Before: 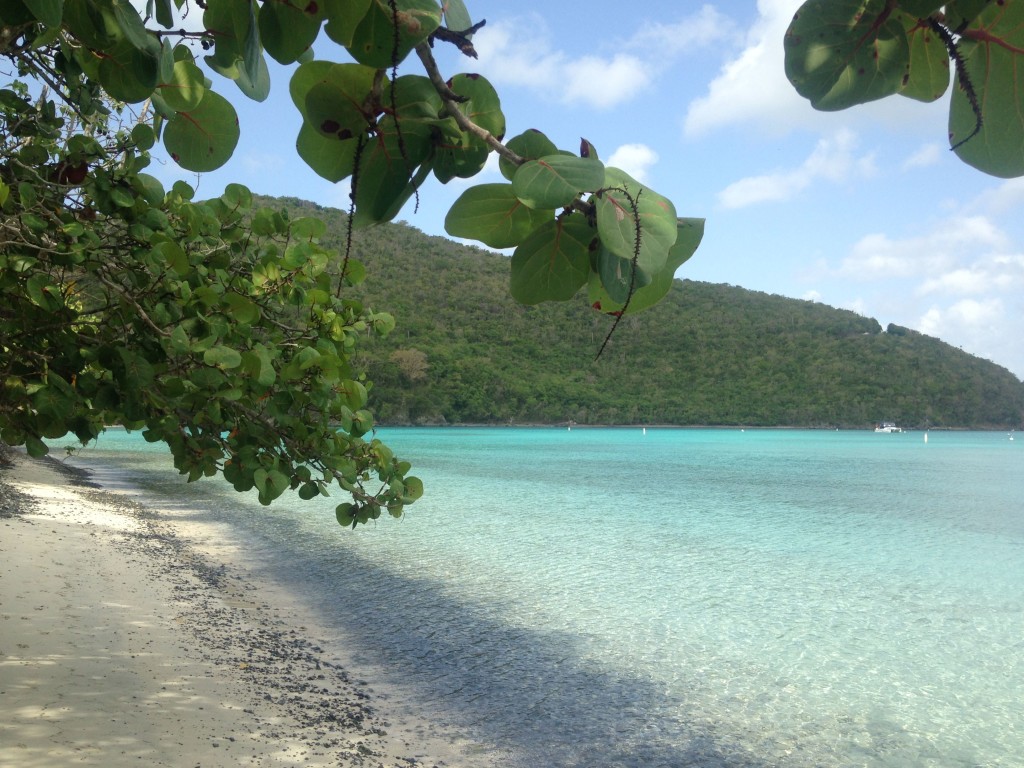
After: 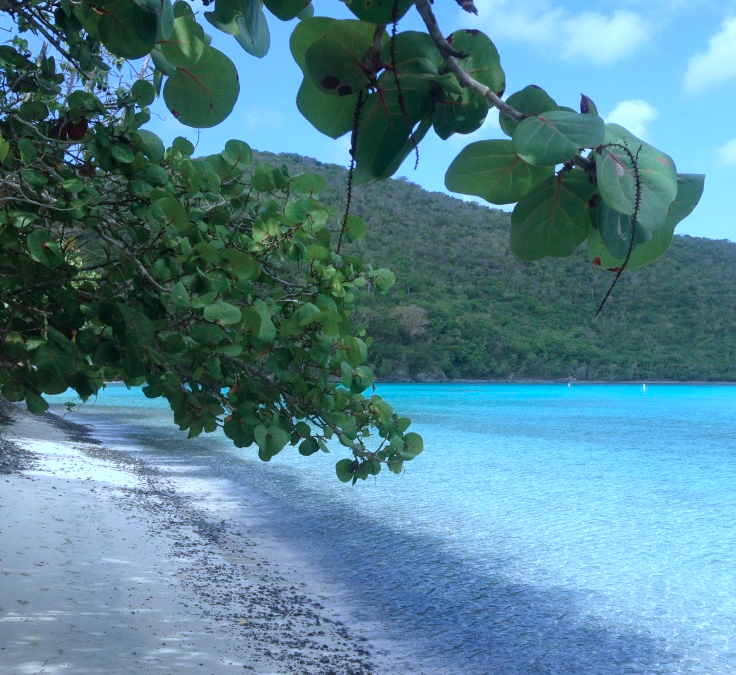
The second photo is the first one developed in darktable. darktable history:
crop: top 5.803%, right 27.864%, bottom 5.804%
color calibration: illuminant as shot in camera, adaptation linear Bradford (ICC v4), x 0.406, y 0.405, temperature 3570.35 K, saturation algorithm version 1 (2020)
